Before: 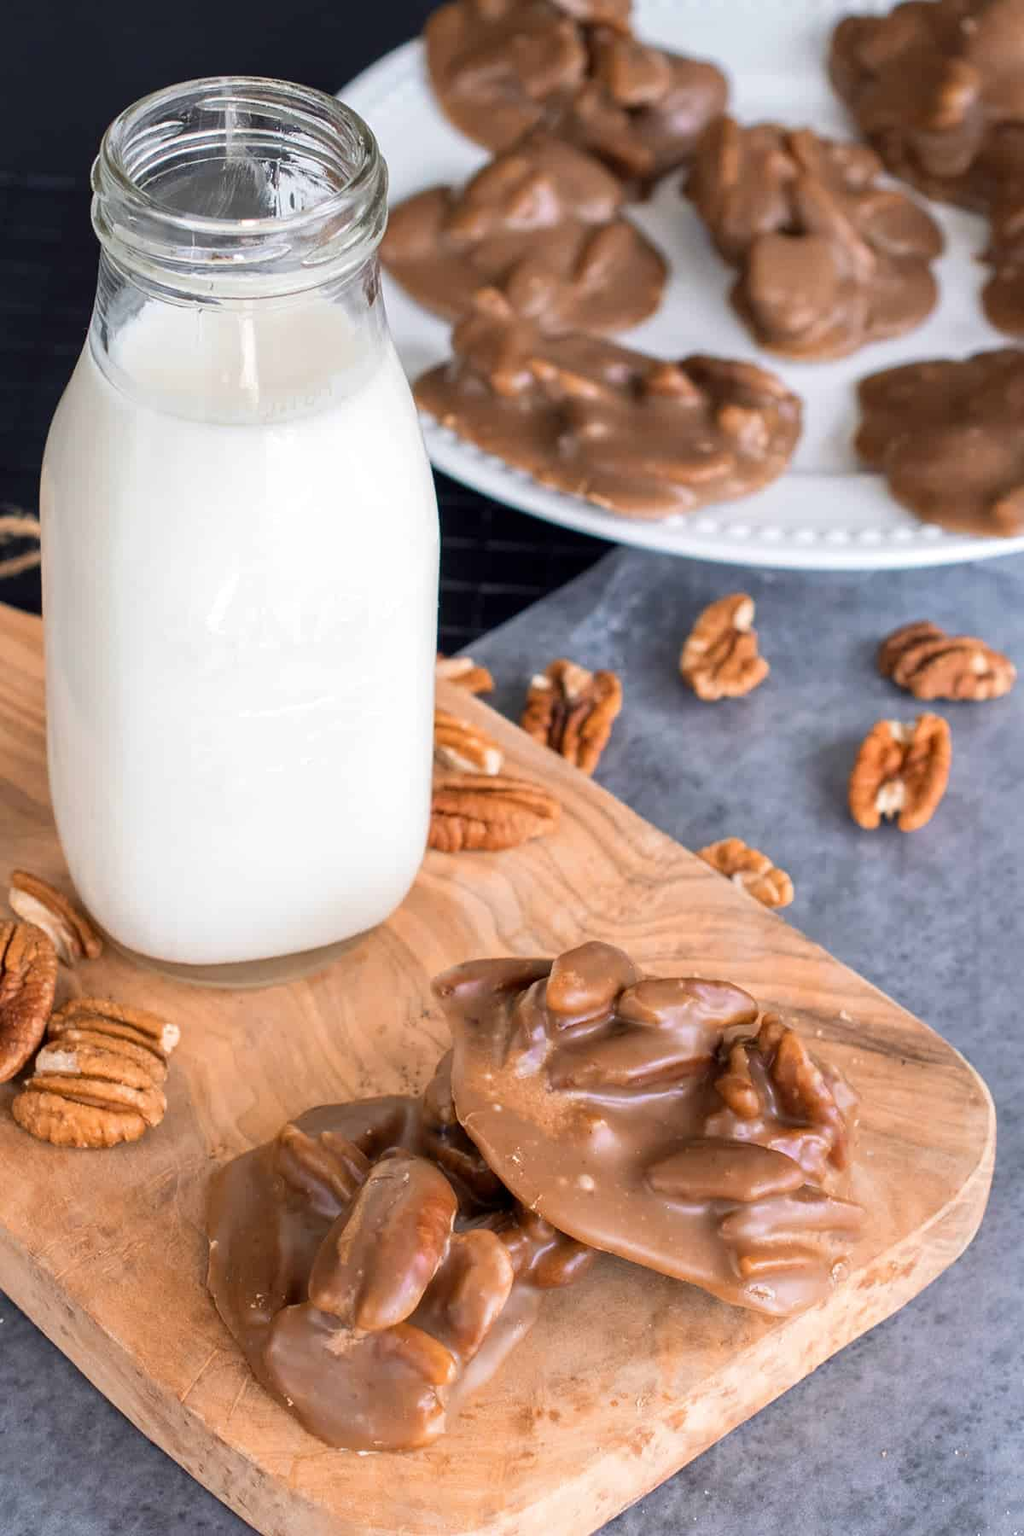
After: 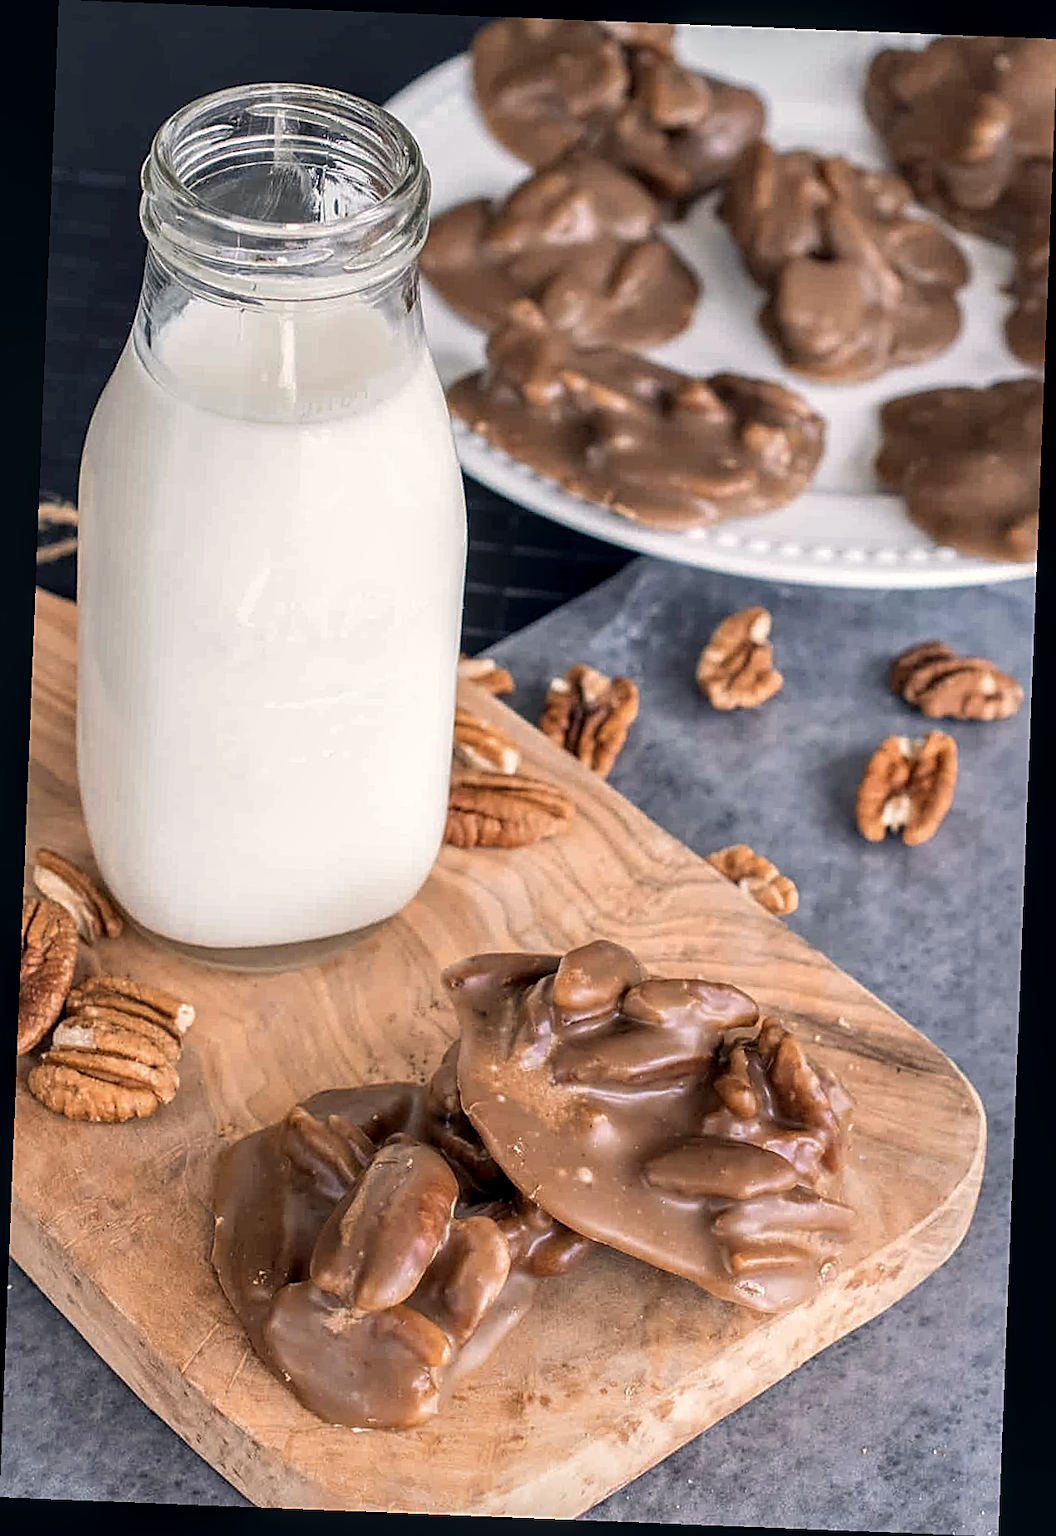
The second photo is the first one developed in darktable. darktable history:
rotate and perspective: rotation 2.27°, automatic cropping off
sharpen: amount 0.75
color correction: highlights a* 2.75, highlights b* 5, shadows a* -2.04, shadows b* -4.84, saturation 0.8
local contrast: detail 130%
exposure: exposure -0.041 EV, compensate highlight preservation false
